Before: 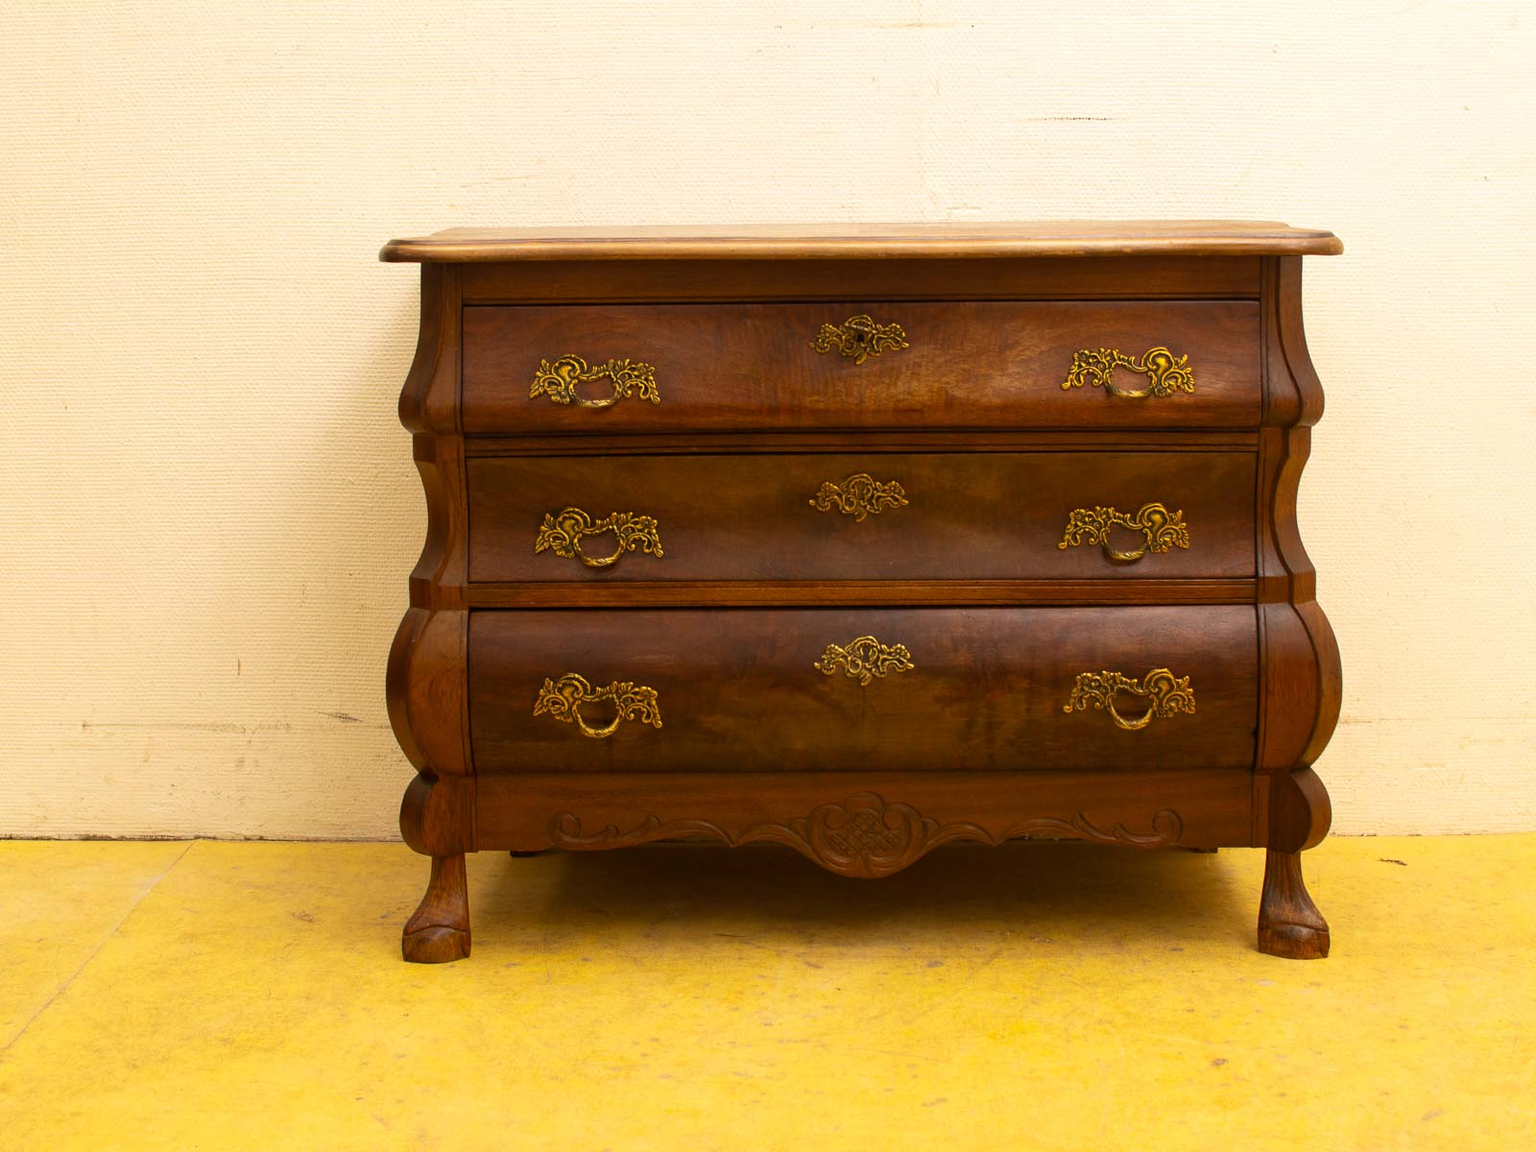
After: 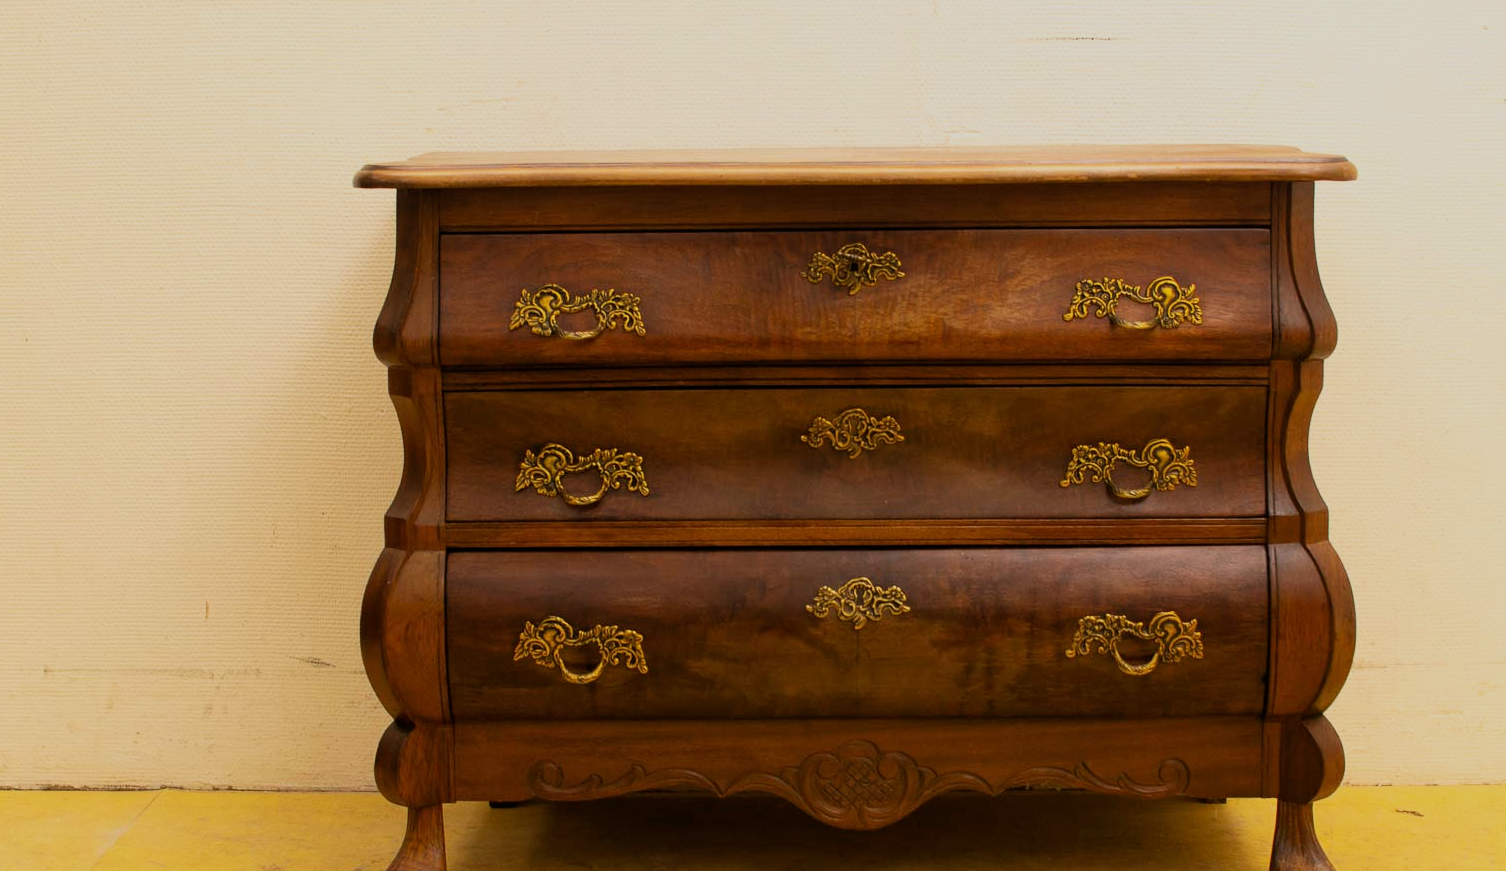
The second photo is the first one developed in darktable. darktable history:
crop: left 2.66%, top 7.164%, right 3.161%, bottom 20.201%
tone equalizer: edges refinement/feathering 500, mask exposure compensation -1.57 EV, preserve details no
filmic rgb: black relative exposure -7.65 EV, white relative exposure 4.56 EV, threshold 3.02 EV, hardness 3.61, color science v6 (2022), enable highlight reconstruction true
